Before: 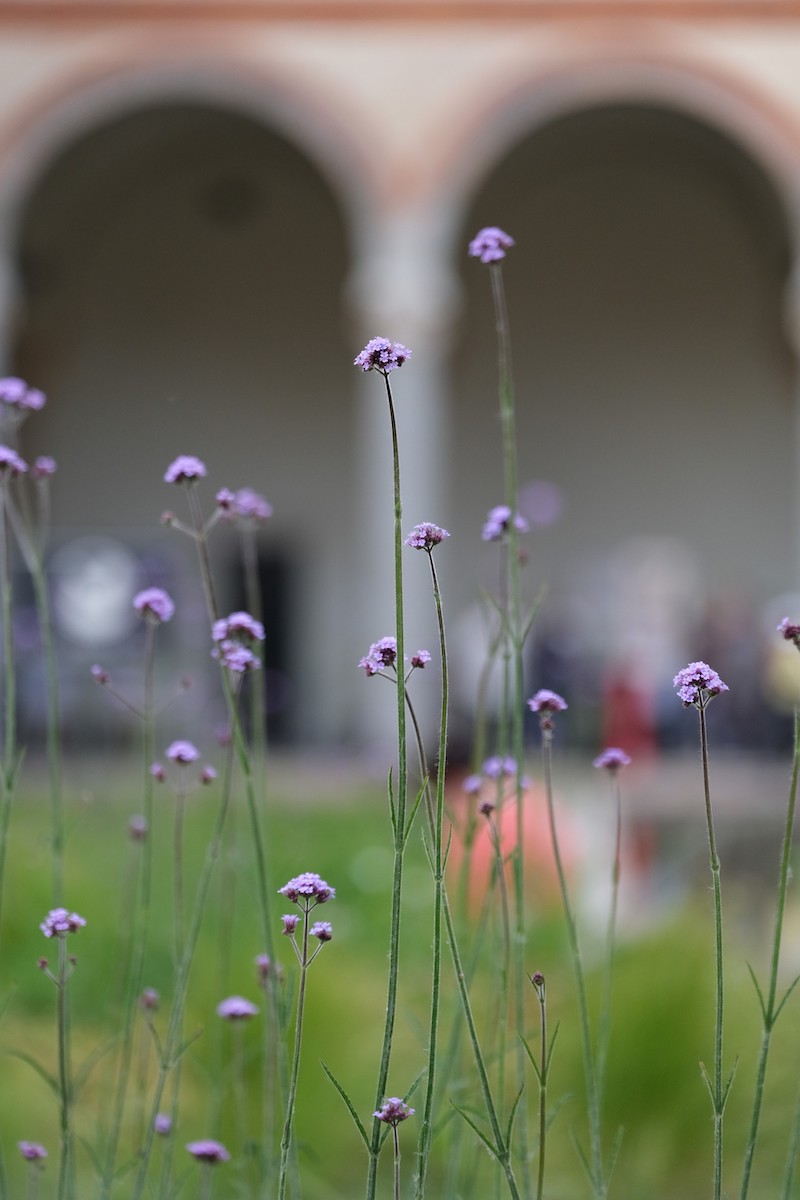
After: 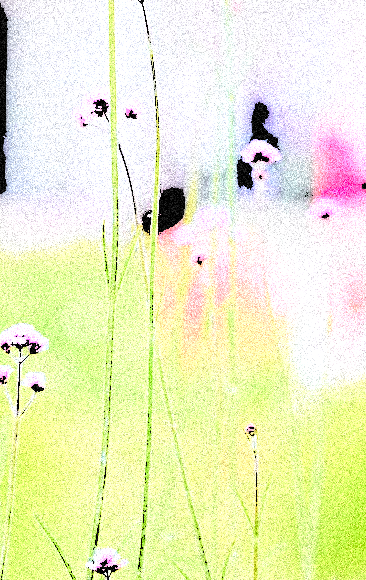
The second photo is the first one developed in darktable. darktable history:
tone curve: curves: ch0 [(0, 0) (0.105, 0.068) (0.195, 0.162) (0.283, 0.283) (0.384, 0.404) (0.485, 0.531) (0.638, 0.681) (0.795, 0.879) (1, 0.977)]; ch1 [(0, 0) (0.161, 0.092) (0.35, 0.33) (0.379, 0.401) (0.456, 0.469) (0.498, 0.503) (0.531, 0.537) (0.596, 0.621) (0.635, 0.671) (1, 1)]; ch2 [(0, 0) (0.371, 0.362) (0.437, 0.437) (0.483, 0.484) (0.53, 0.515) (0.56, 0.58) (0.622, 0.606) (1, 1)], color space Lab, independent channels, preserve colors none
crop: left 35.976%, top 45.819%, right 18.162%, bottom 5.807%
grain: coarseness 3.75 ISO, strength 100%, mid-tones bias 0%
exposure: exposure 0 EV, compensate highlight preservation false
levels: levels [0.246, 0.246, 0.506]
